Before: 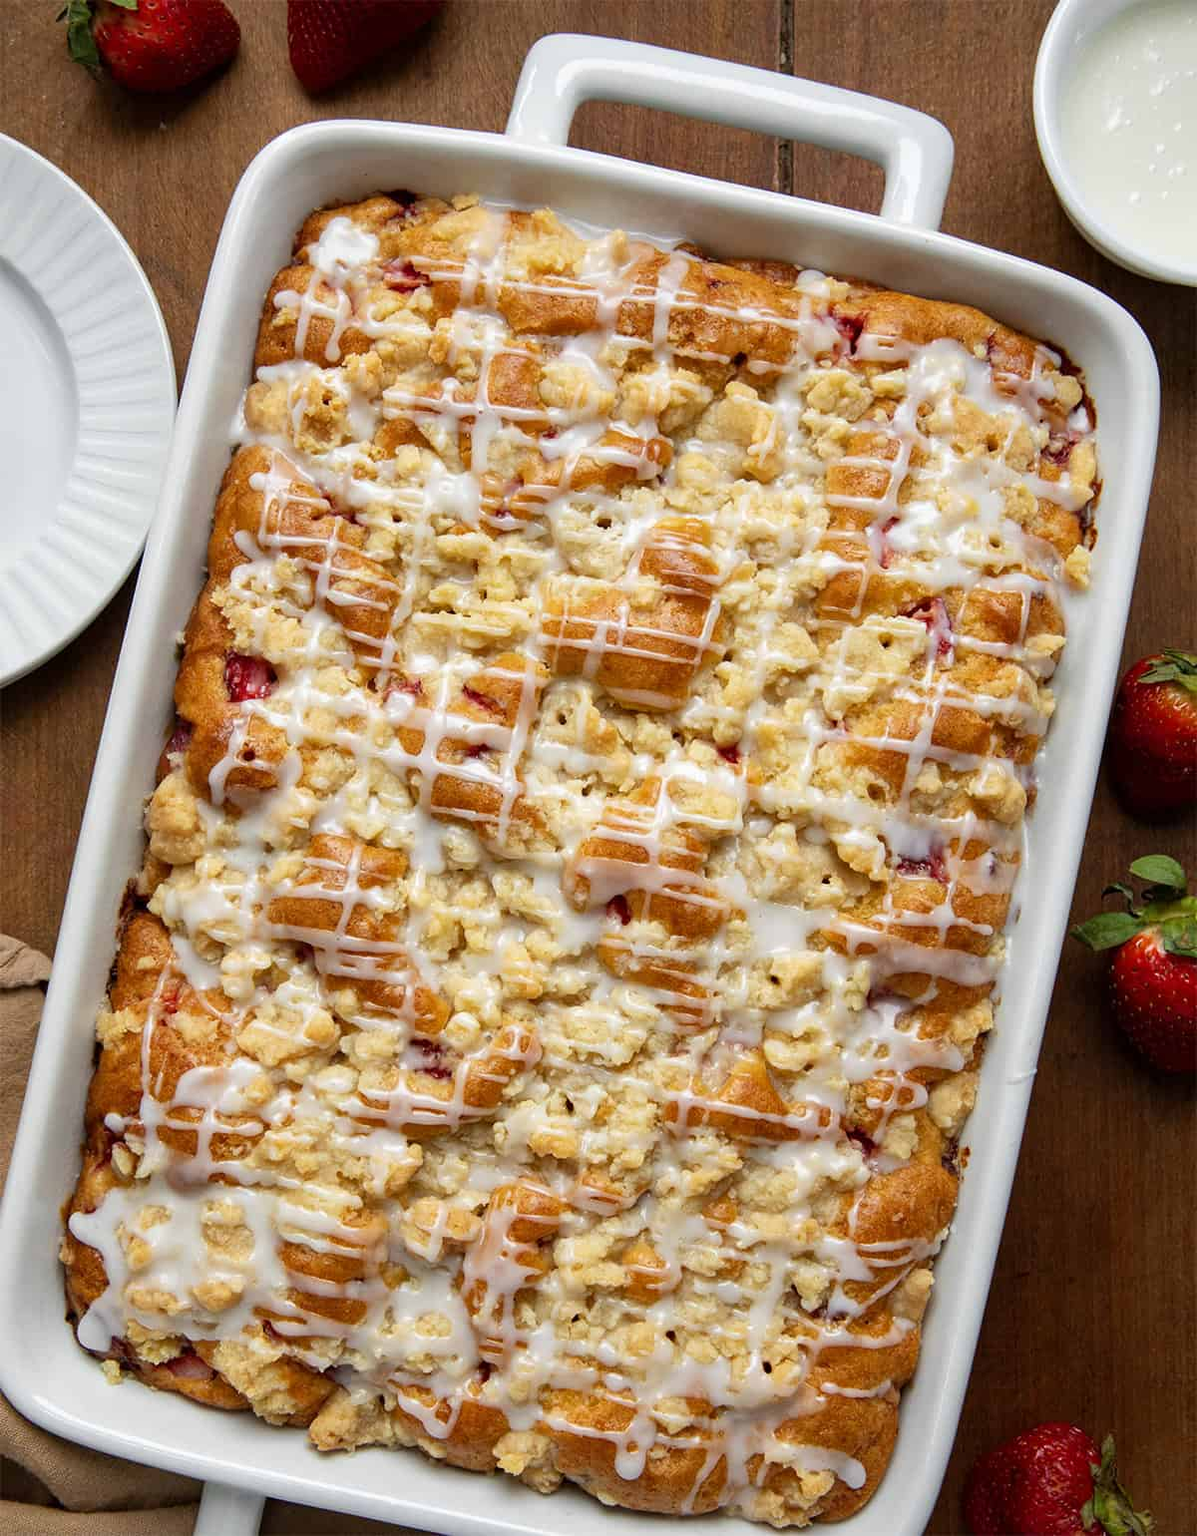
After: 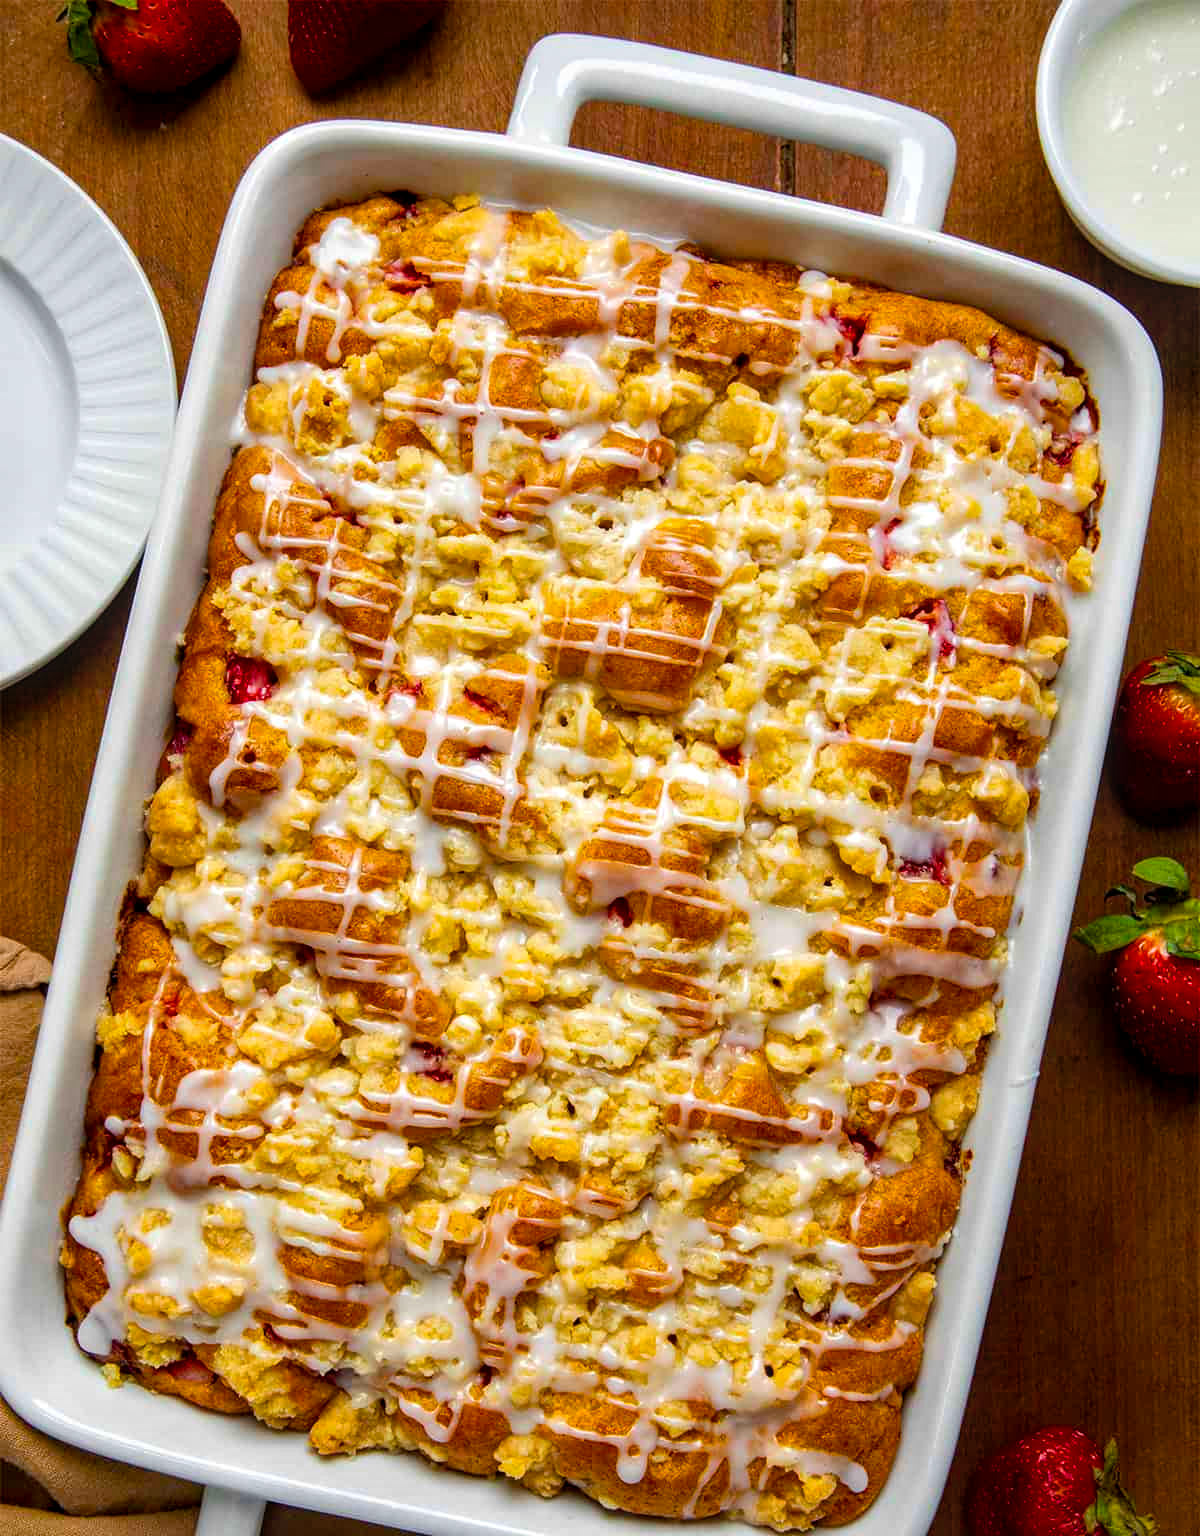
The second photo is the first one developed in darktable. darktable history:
local contrast: detail 130%
crop: top 0.05%, bottom 0.098%
color balance rgb: linear chroma grading › global chroma 15%, perceptual saturation grading › global saturation 30%
